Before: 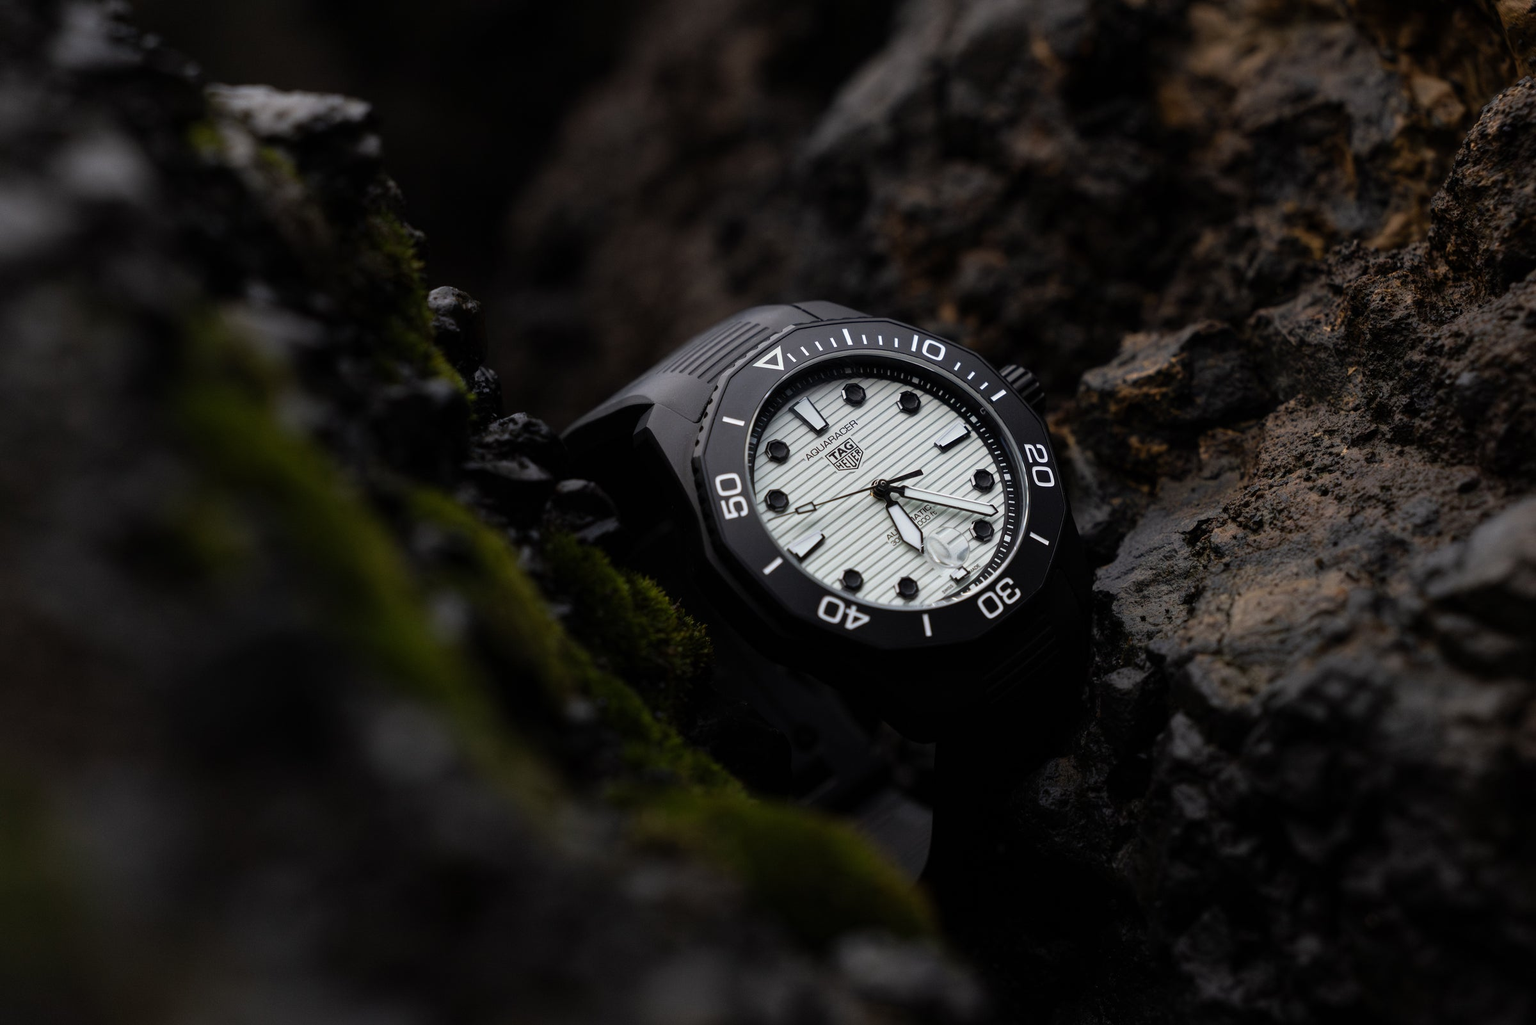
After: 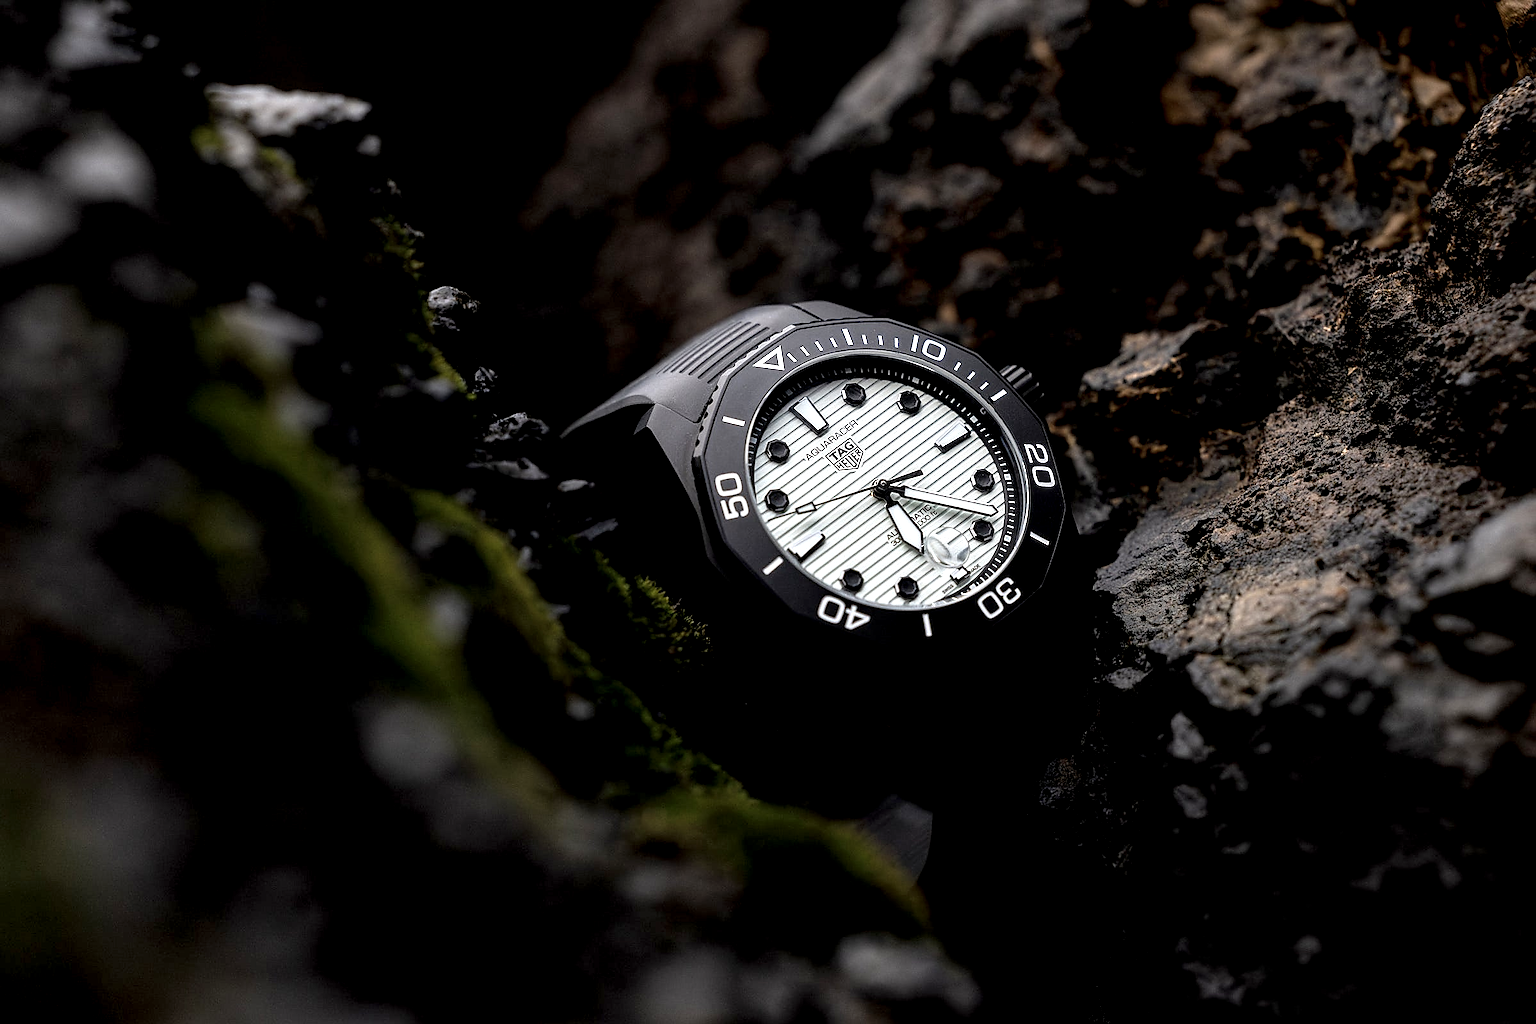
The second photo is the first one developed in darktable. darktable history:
sharpen: radius 1.4, amount 1.25, threshold 0.7
local contrast: highlights 80%, shadows 57%, detail 175%, midtone range 0.602
exposure: black level correction 0.005, exposure 0.001 EV, compensate highlight preservation false
